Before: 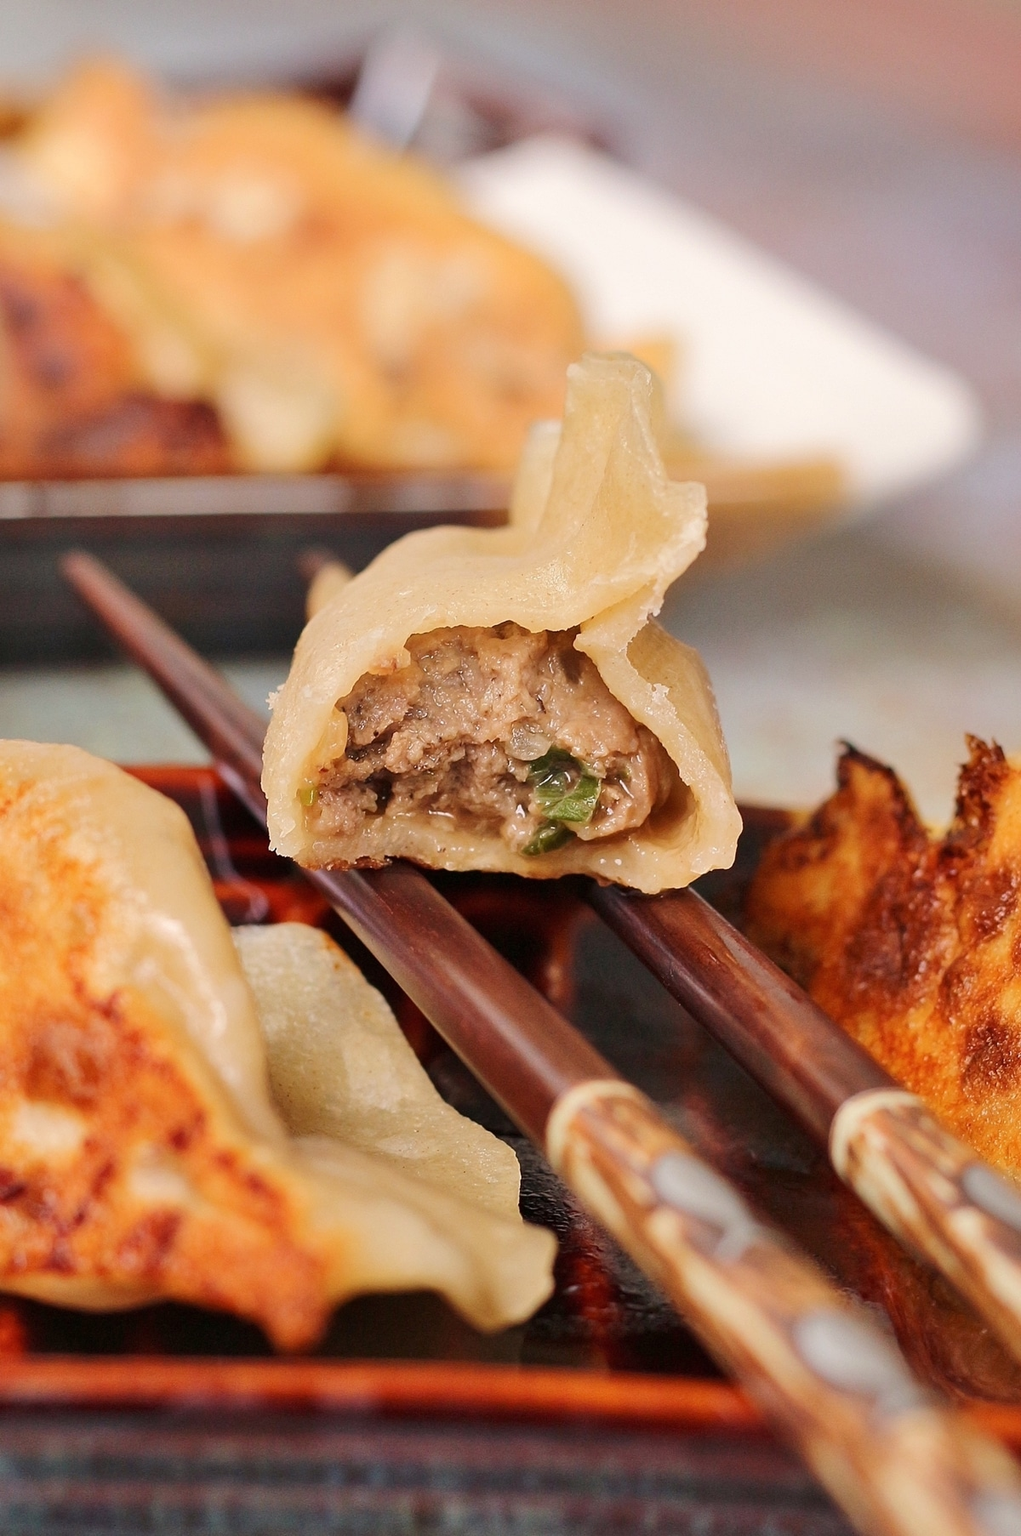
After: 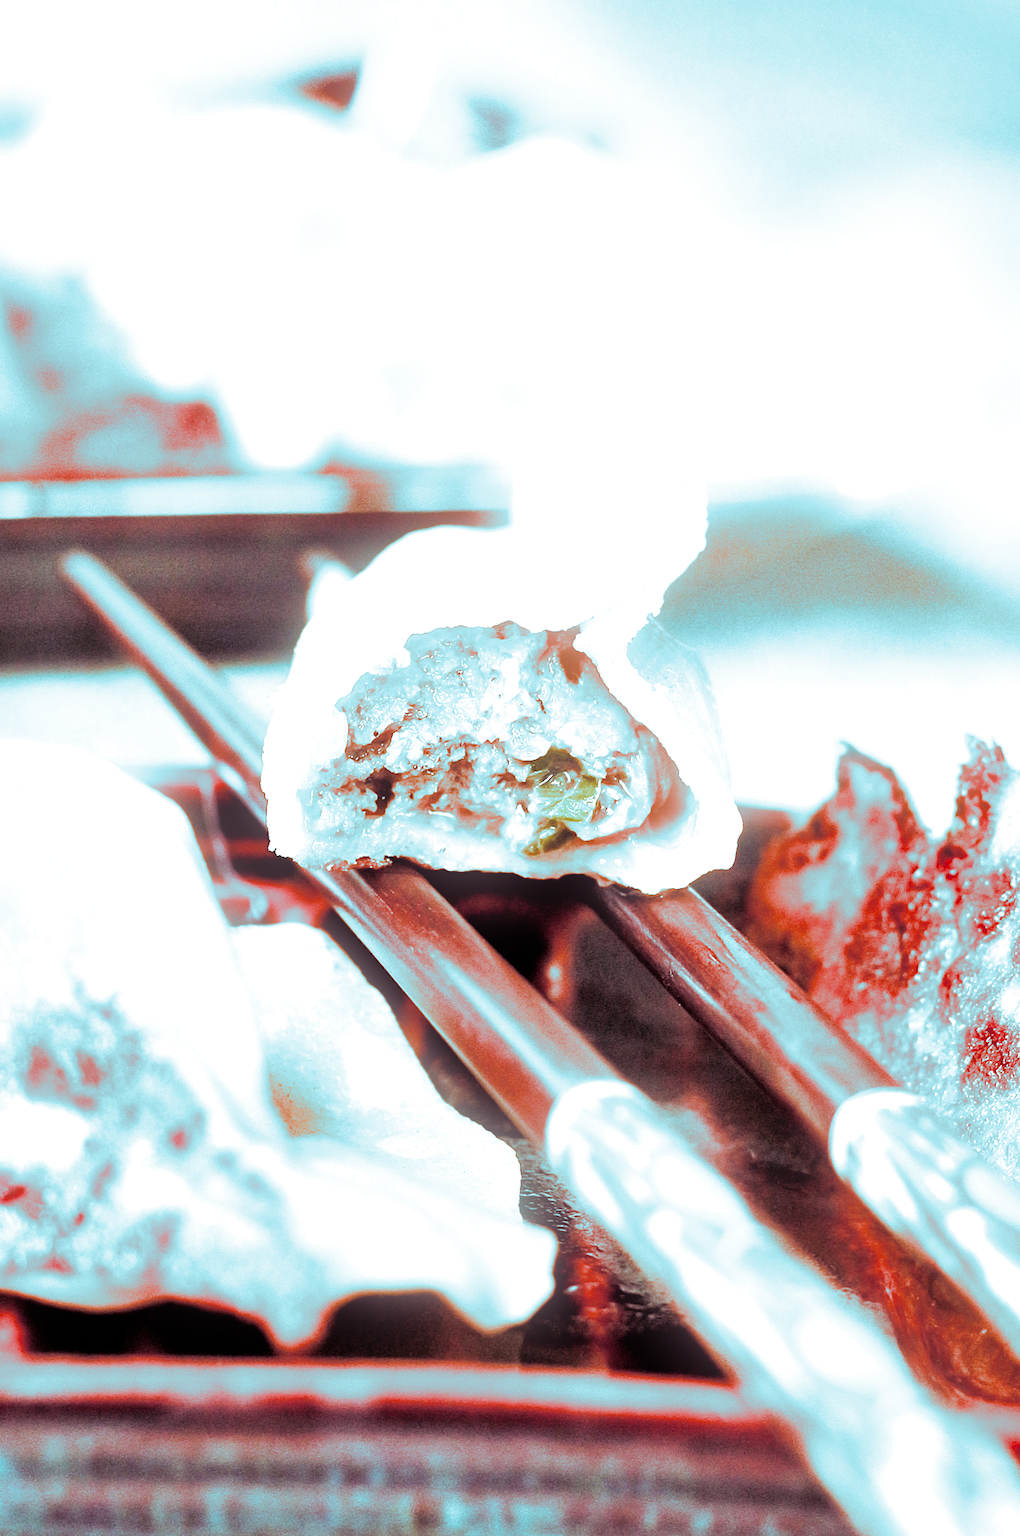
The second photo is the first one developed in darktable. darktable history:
shadows and highlights: low approximation 0.01, soften with gaussian
color balance: mode lift, gamma, gain (sRGB)
bloom: size 9%, threshold 100%, strength 7%
split-toning: shadows › hue 327.6°, highlights › hue 198°, highlights › saturation 0.55, balance -21.25, compress 0%
filmic rgb: black relative exposure -4 EV, white relative exposure 3 EV, hardness 3.02, contrast 1.4
exposure: black level correction 0.001, exposure 1.822 EV, compensate exposure bias true, compensate highlight preservation false
